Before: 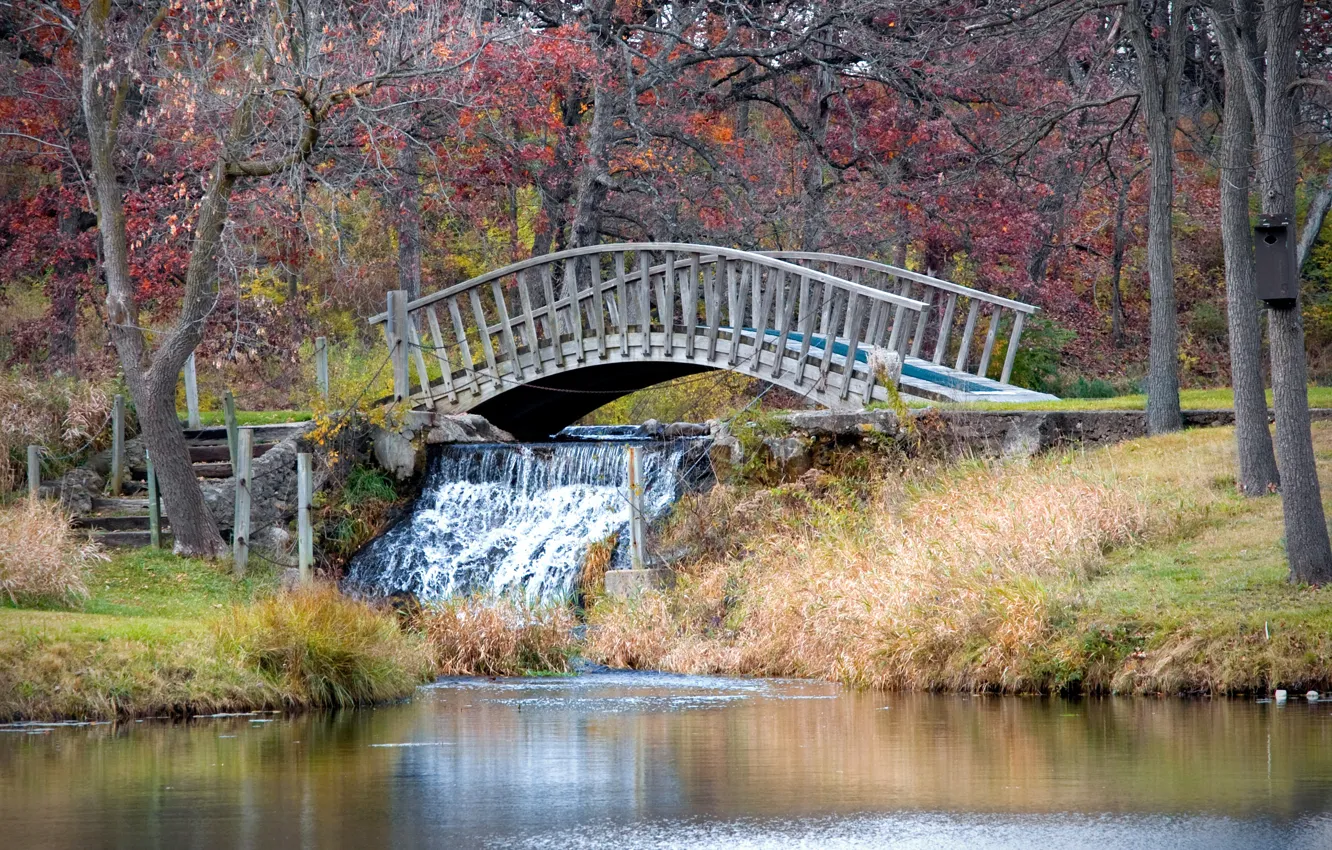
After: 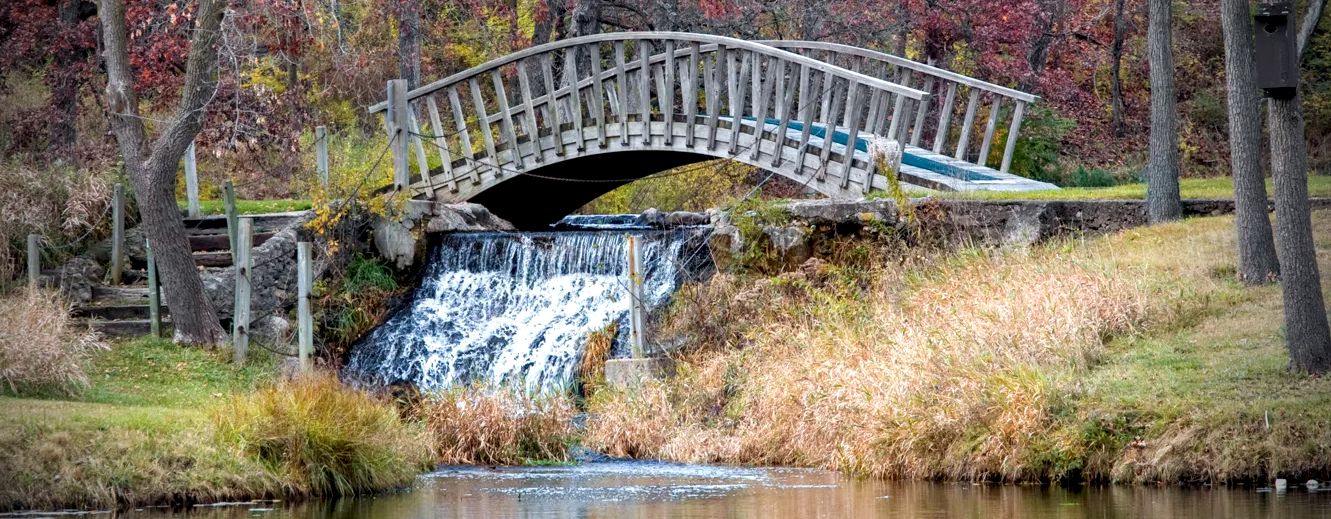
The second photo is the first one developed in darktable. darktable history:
local contrast: shadows 90%, midtone range 0.498
crop and rotate: top 24.916%, bottom 13.977%
vignetting: fall-off start 71.36%, brightness -0.575
